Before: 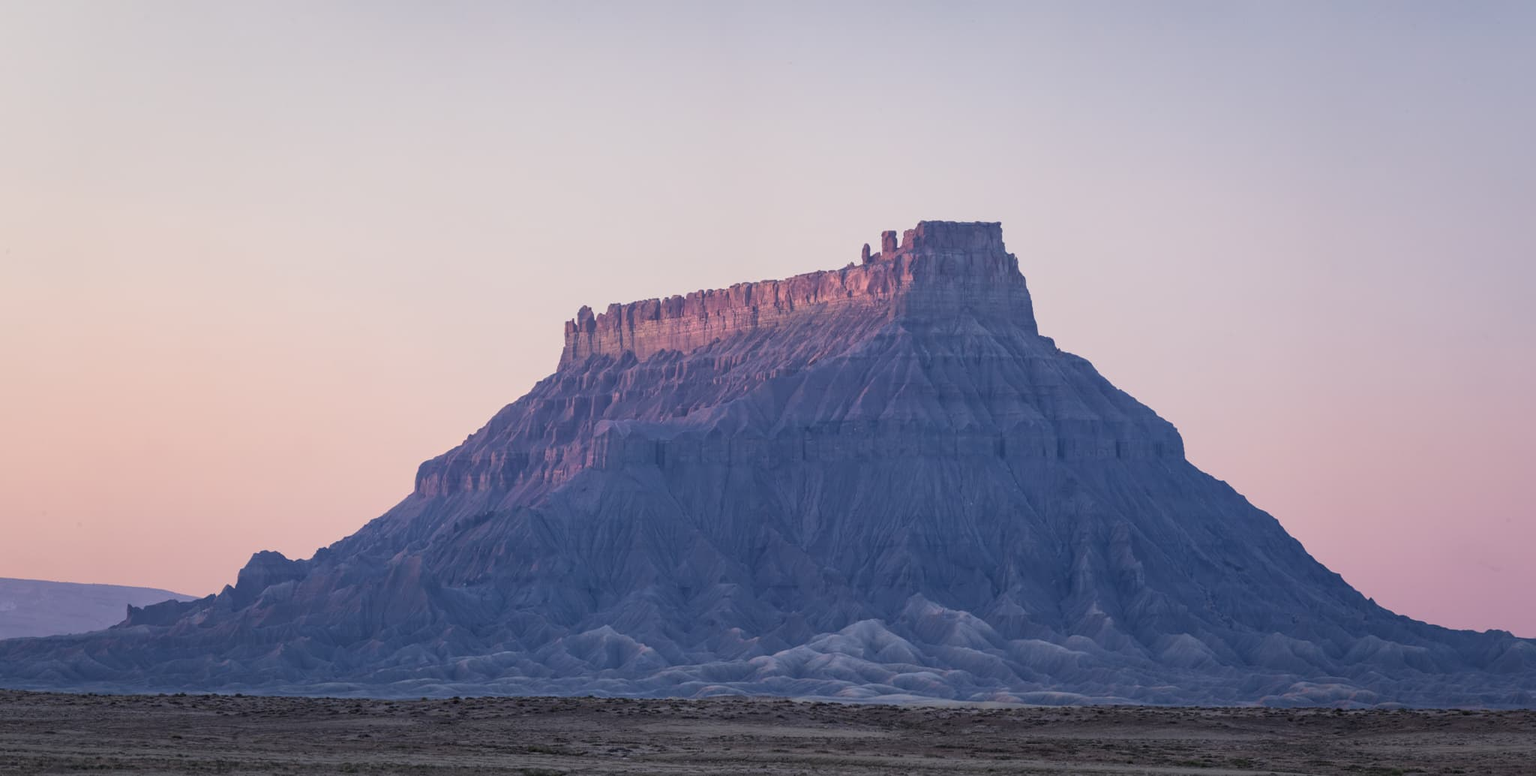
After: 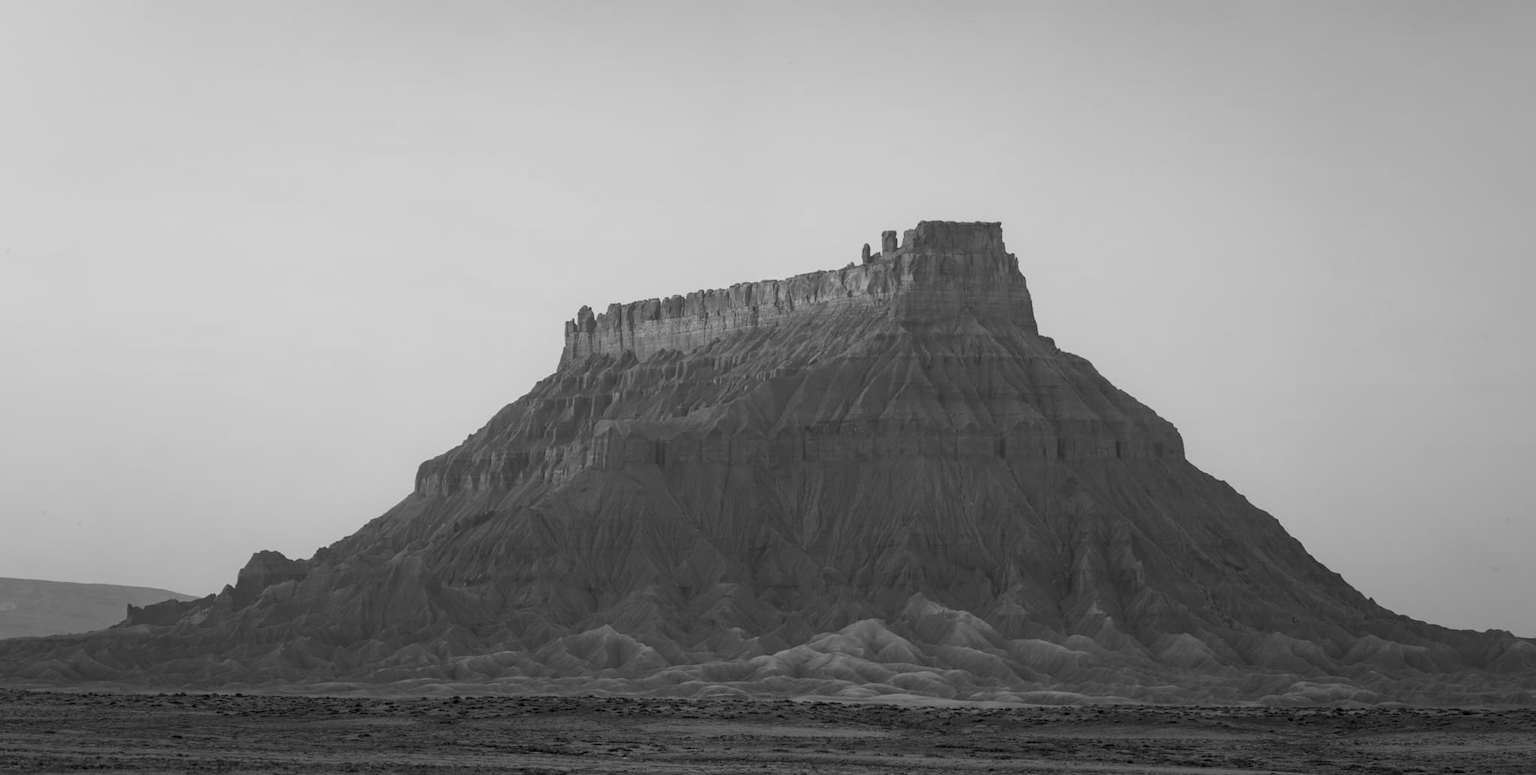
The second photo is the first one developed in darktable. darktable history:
color balance rgb: linear chroma grading › global chroma 15%, perceptual saturation grading › global saturation 30%
exposure: black level correction 0.005, exposure 0.001 EV, compensate highlight preservation false
monochrome: a -6.99, b 35.61, size 1.4
